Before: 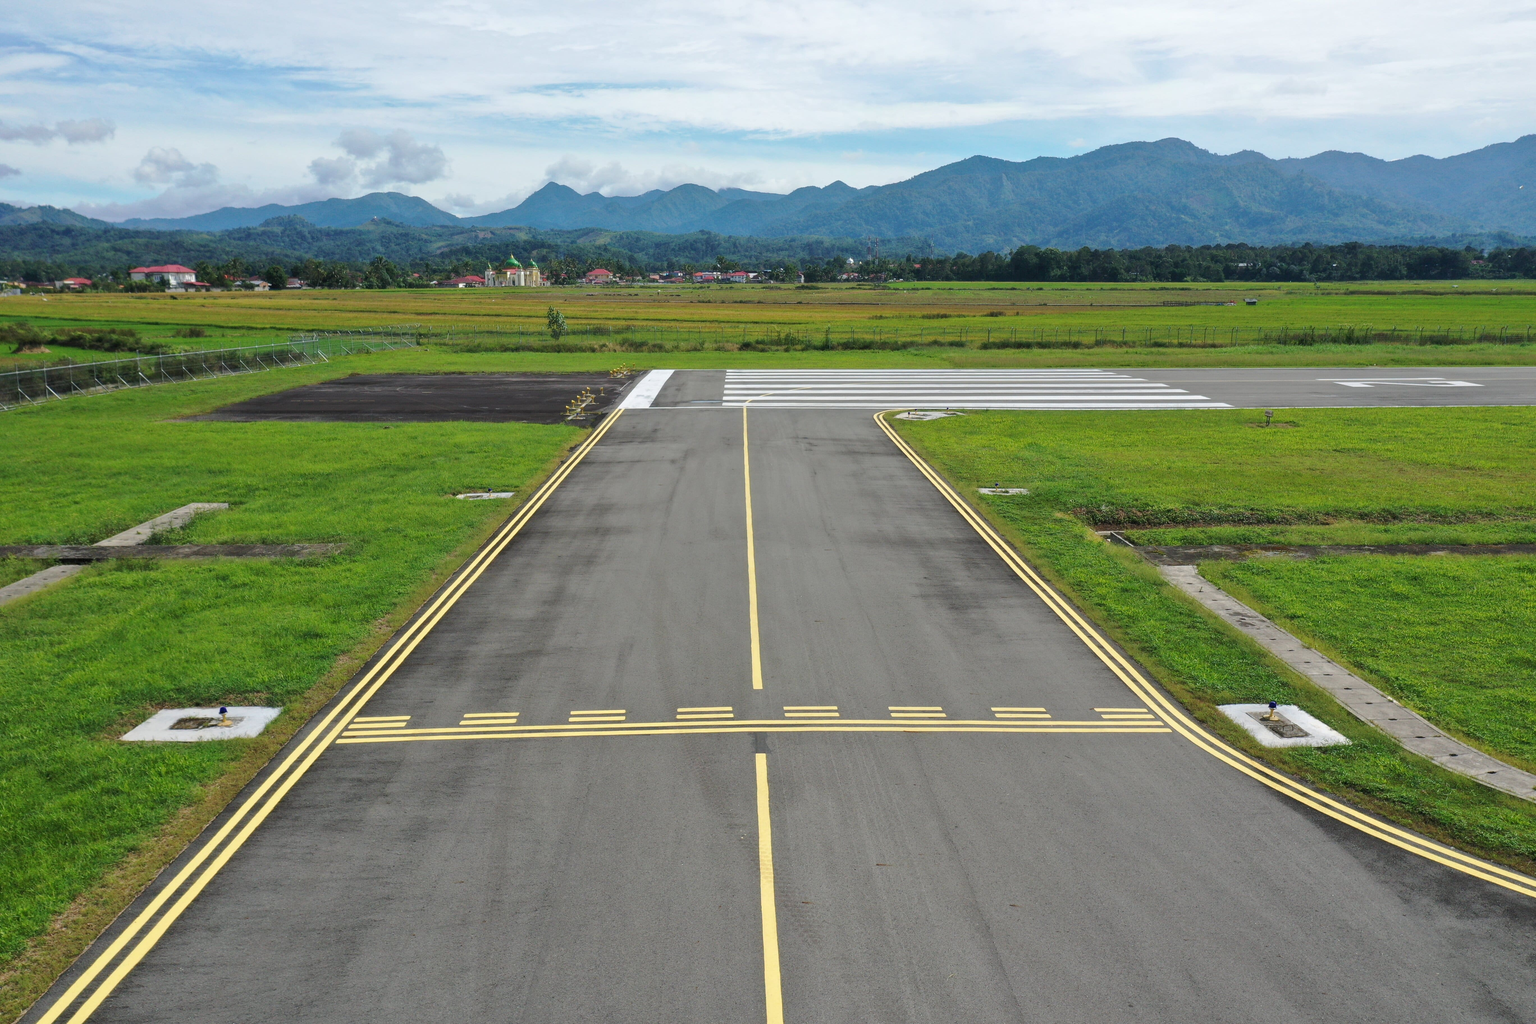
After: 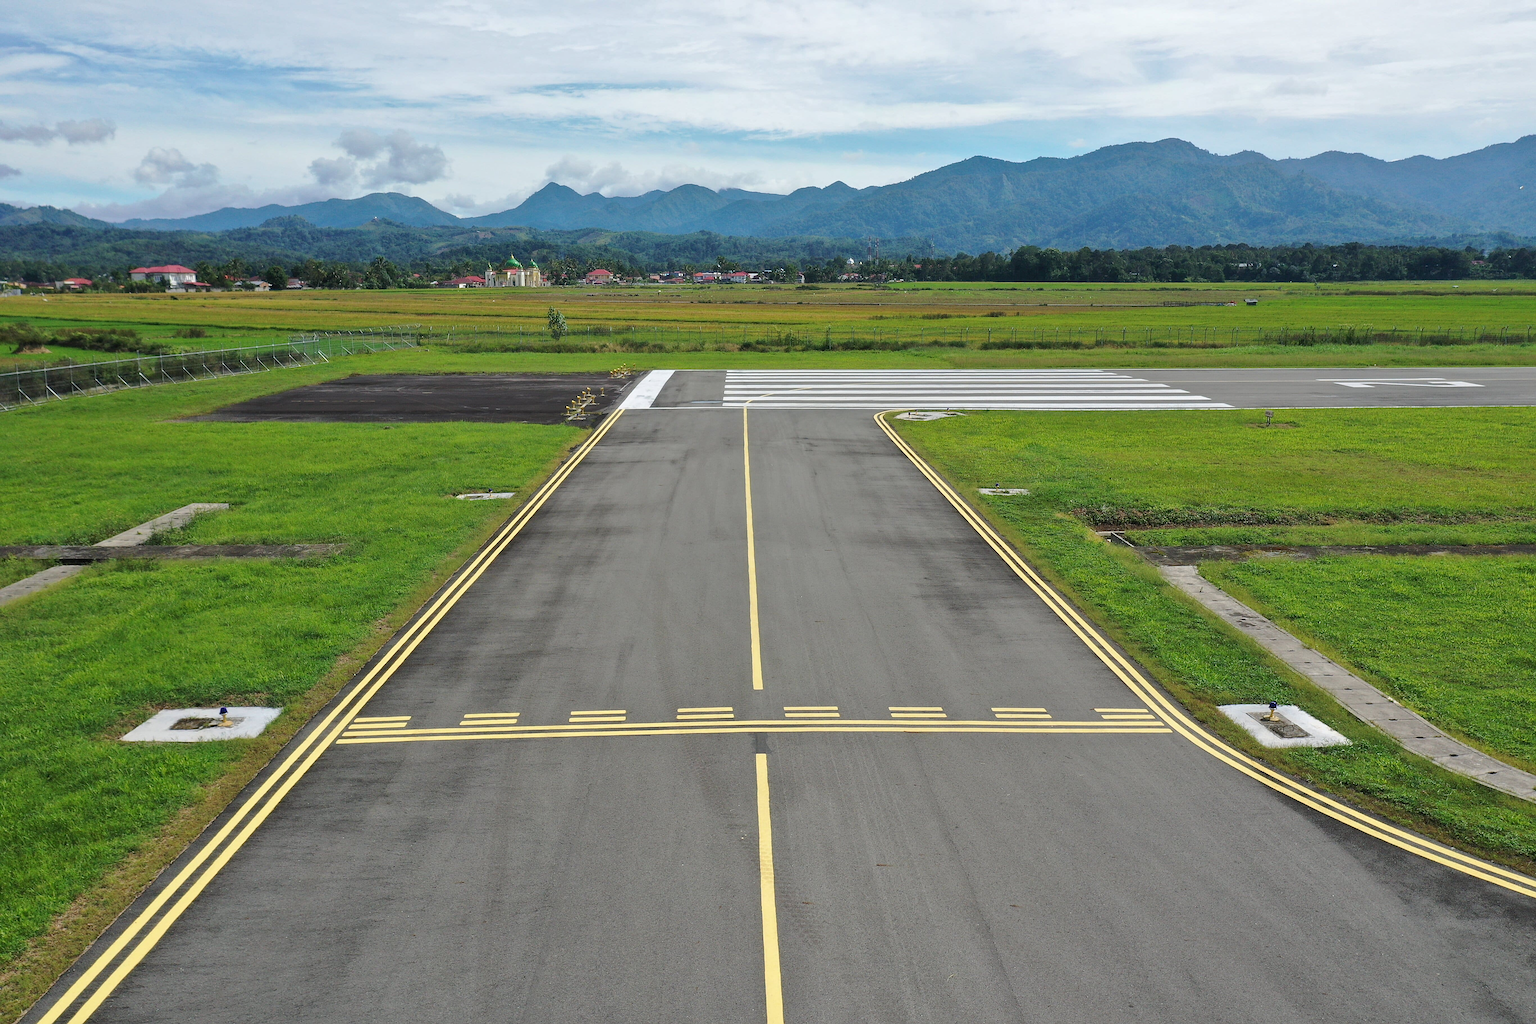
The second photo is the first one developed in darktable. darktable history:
shadows and highlights: radius 126.25, shadows 30.34, highlights -30.58, low approximation 0.01, soften with gaussian
sharpen: on, module defaults
